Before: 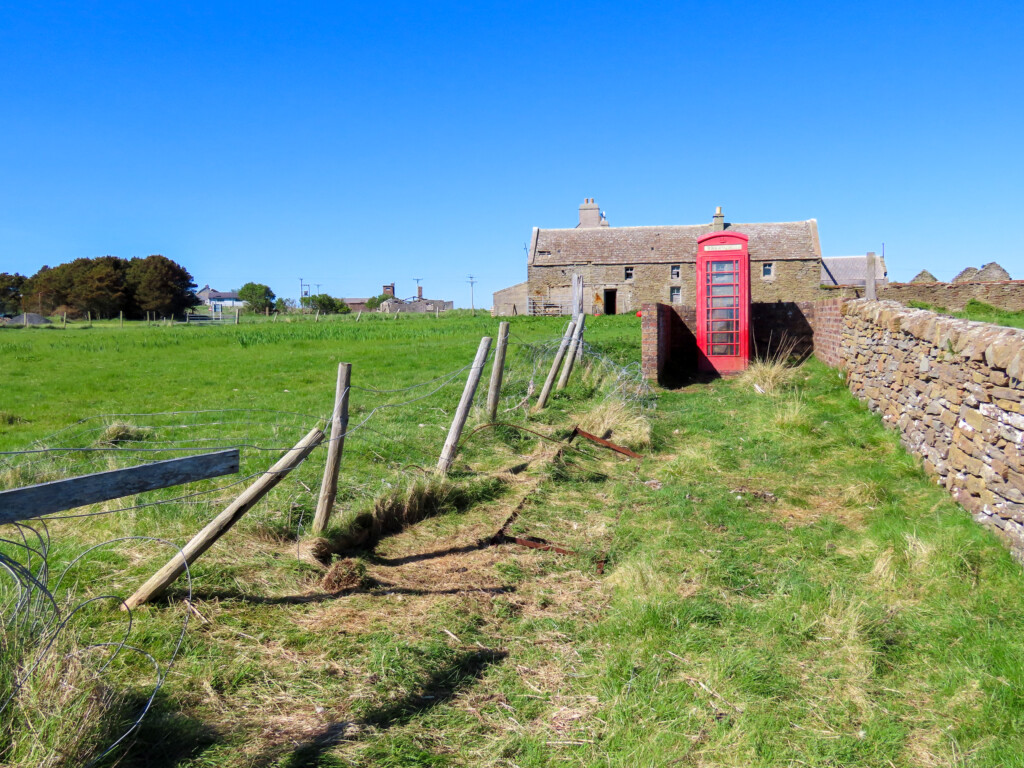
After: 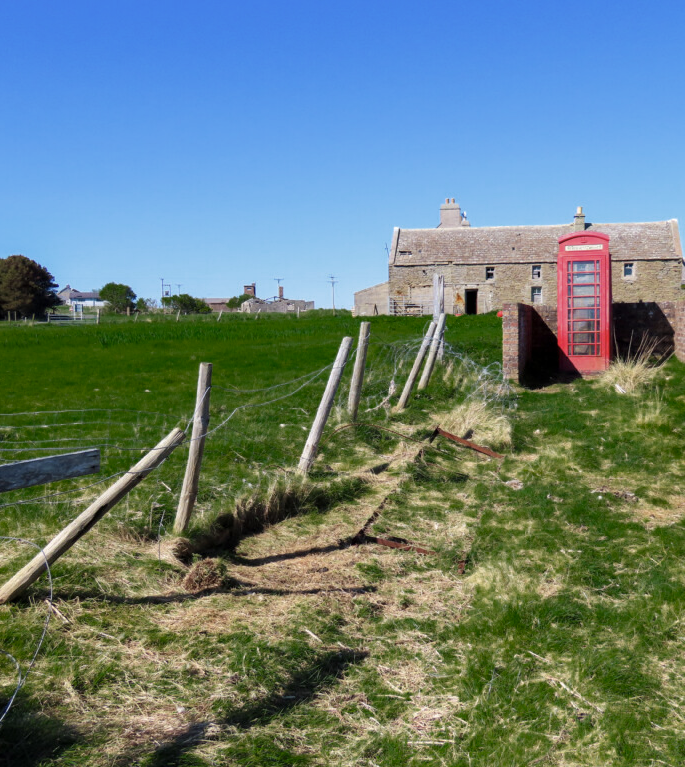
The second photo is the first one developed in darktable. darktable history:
crop and rotate: left 13.617%, right 19.432%
color correction: highlights b* 0.058, saturation 0.821
color zones: curves: ch0 [(0.25, 0.5) (0.347, 0.092) (0.75, 0.5)]; ch1 [(0.25, 0.5) (0.33, 0.51) (0.75, 0.5)]
